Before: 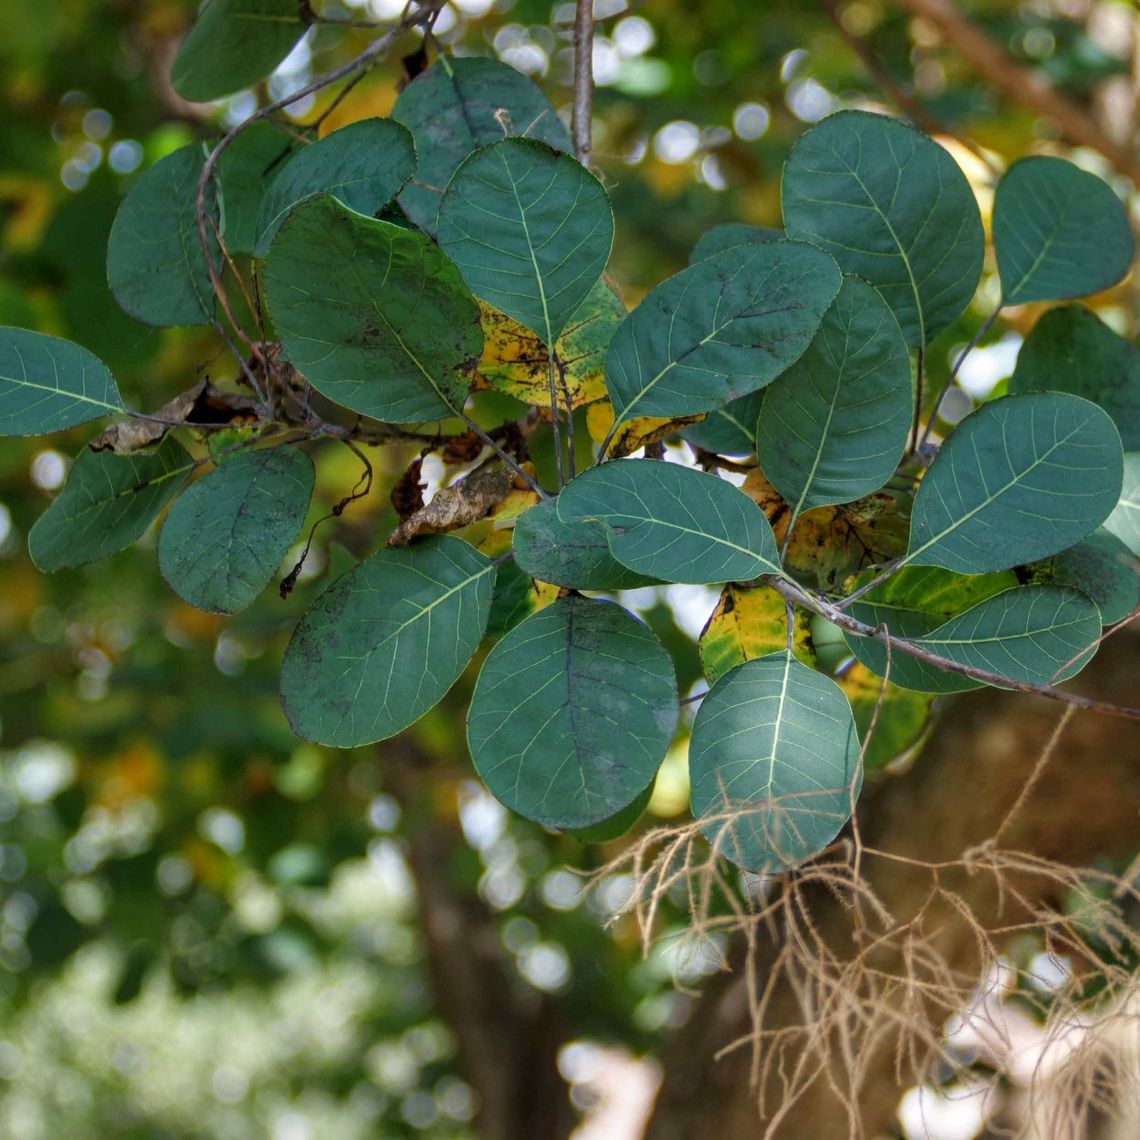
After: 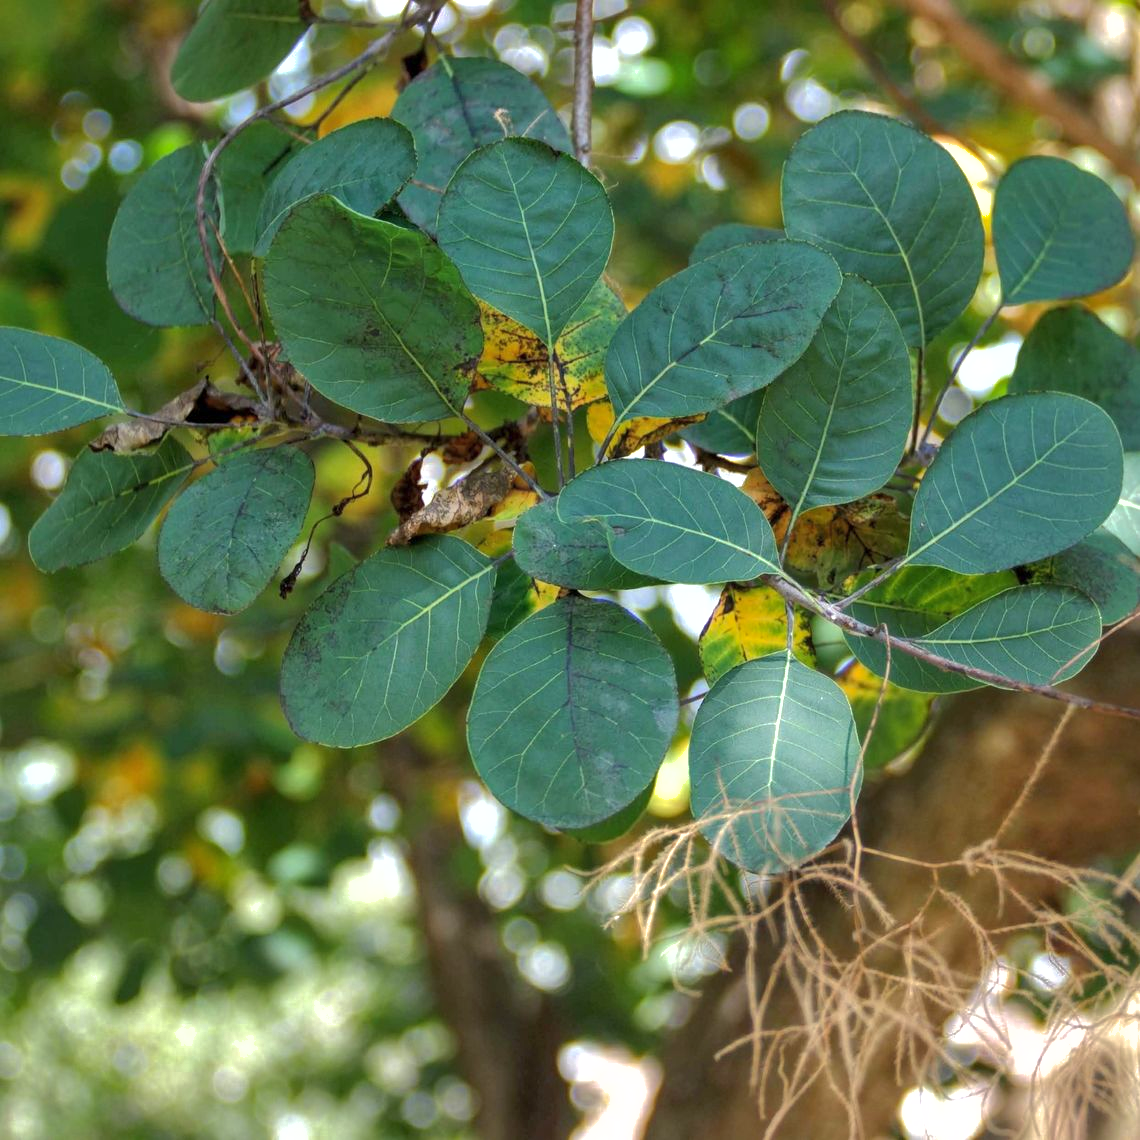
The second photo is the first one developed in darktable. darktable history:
levels: levels [0, 0.51, 1]
shadows and highlights: highlights -60
exposure: exposure 0.669 EV, compensate highlight preservation false
